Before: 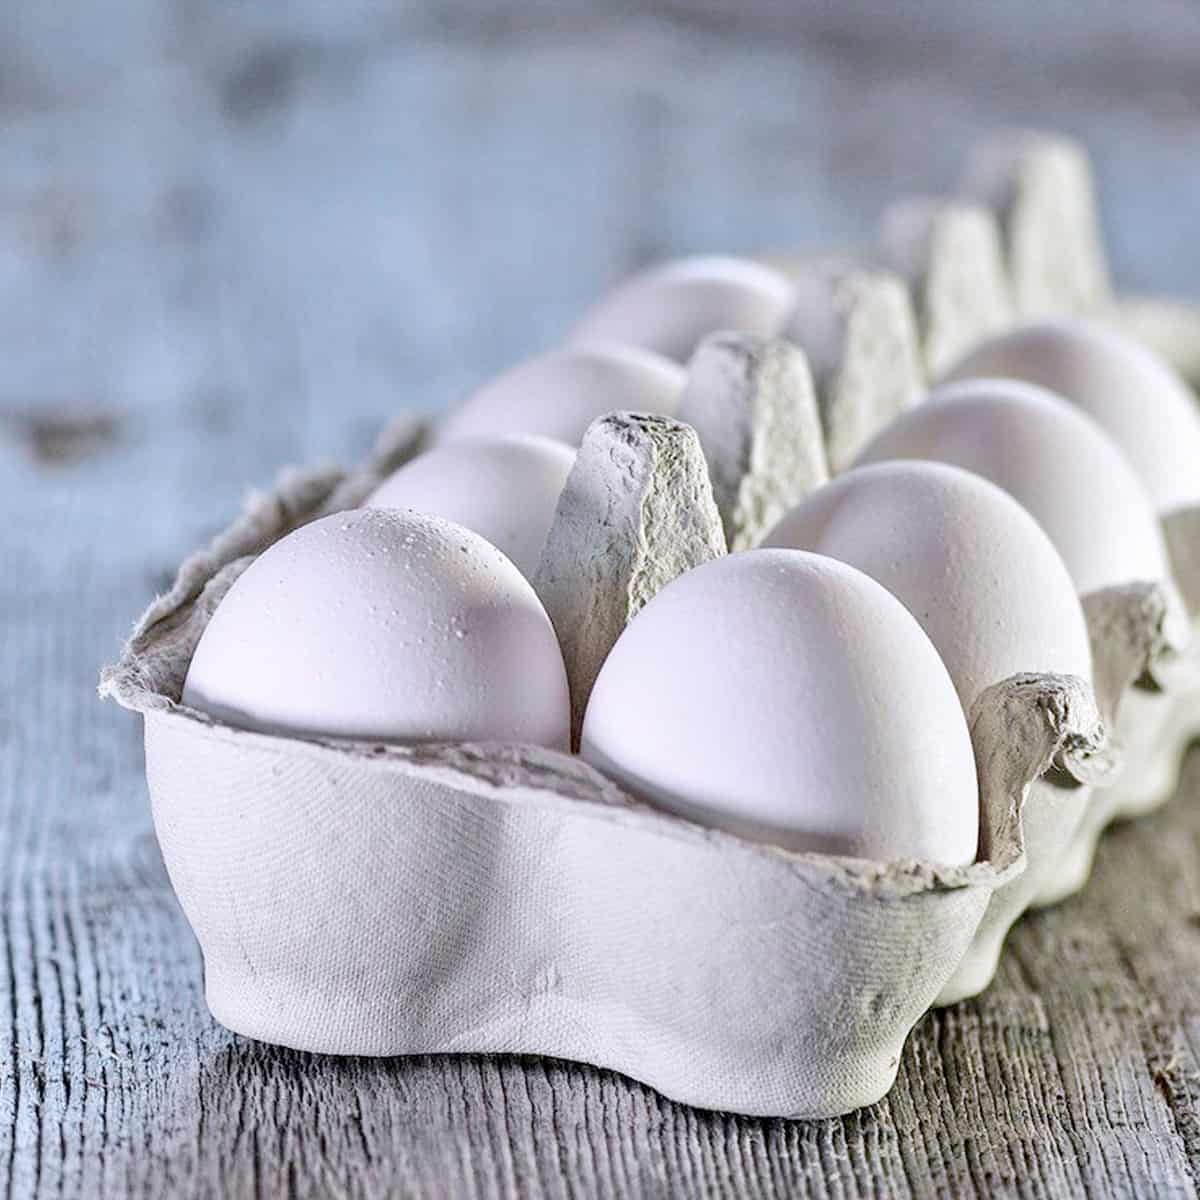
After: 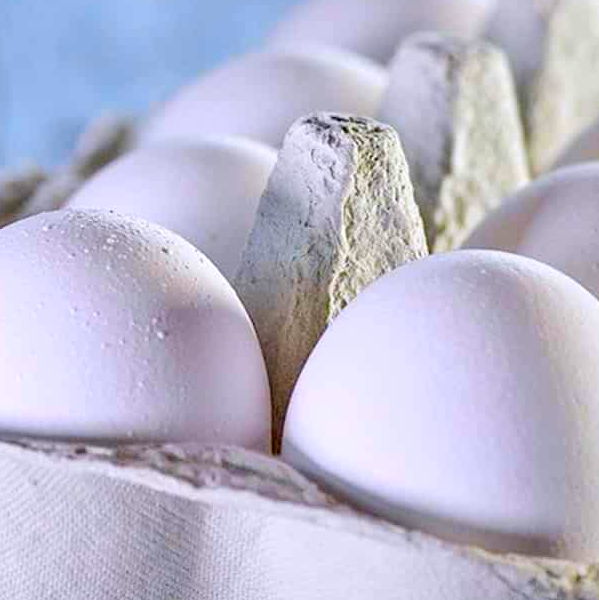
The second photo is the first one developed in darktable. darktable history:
color contrast: green-magenta contrast 1.55, blue-yellow contrast 1.83
crop: left 25%, top 25%, right 25%, bottom 25%
